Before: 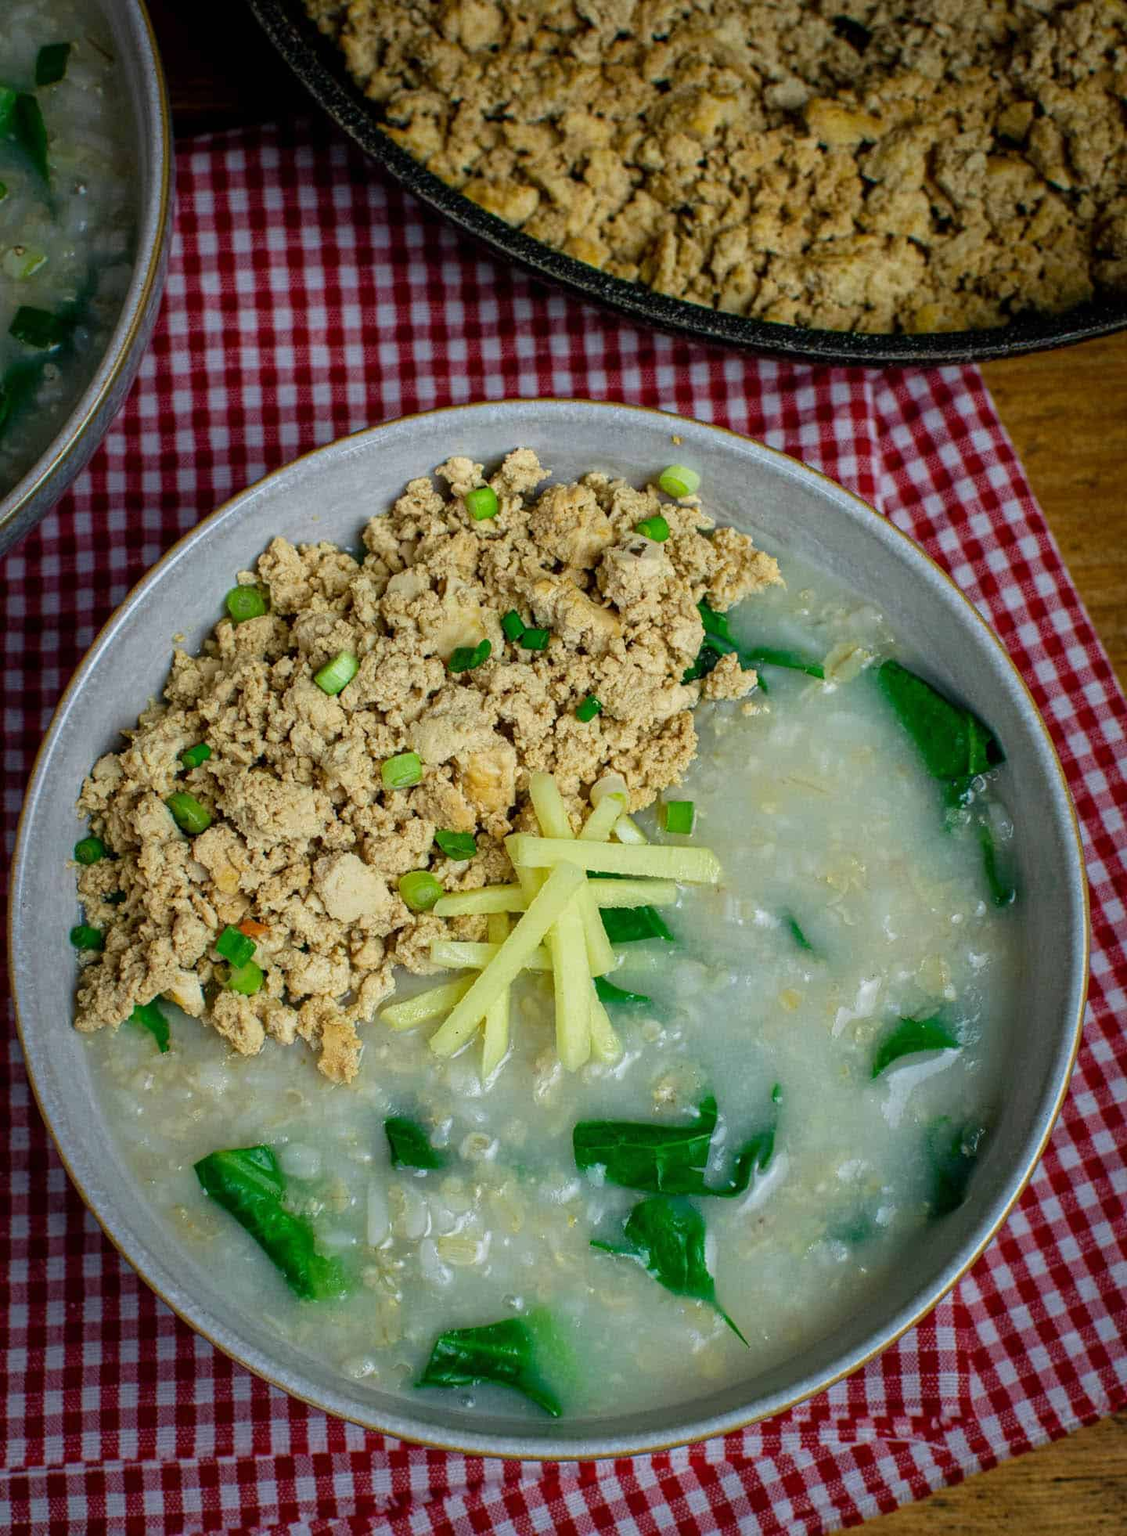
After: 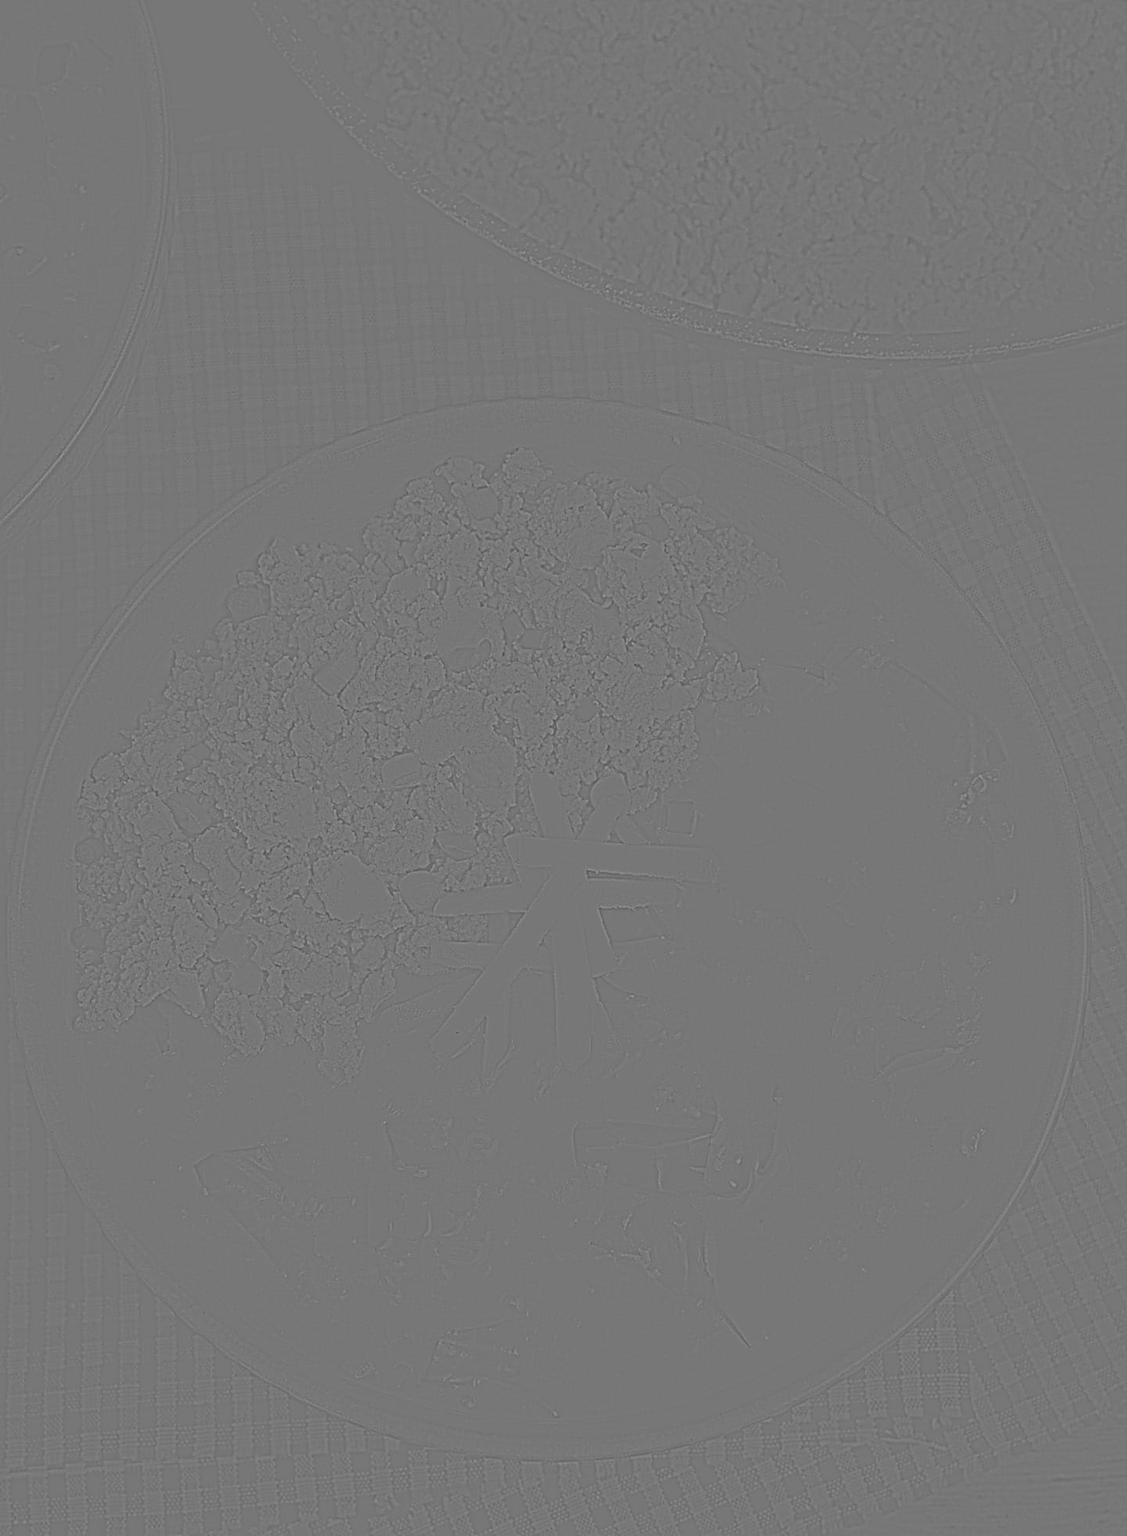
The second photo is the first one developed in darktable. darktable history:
highpass: sharpness 5.84%, contrast boost 8.44%
sharpen: on, module defaults
white balance: emerald 1
